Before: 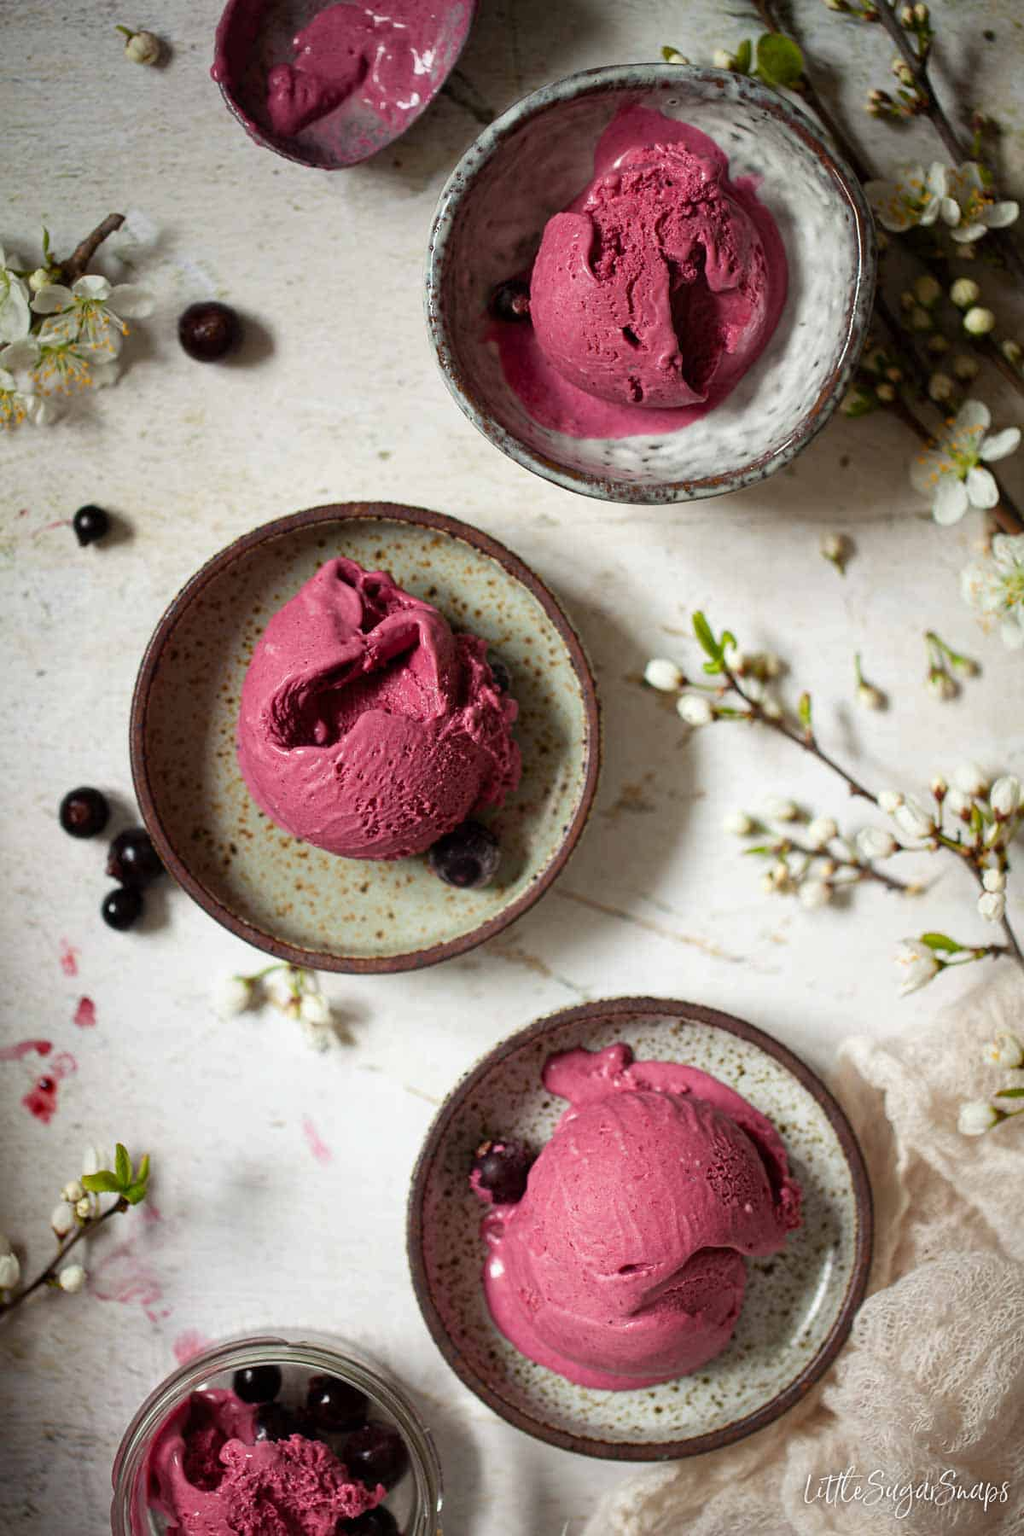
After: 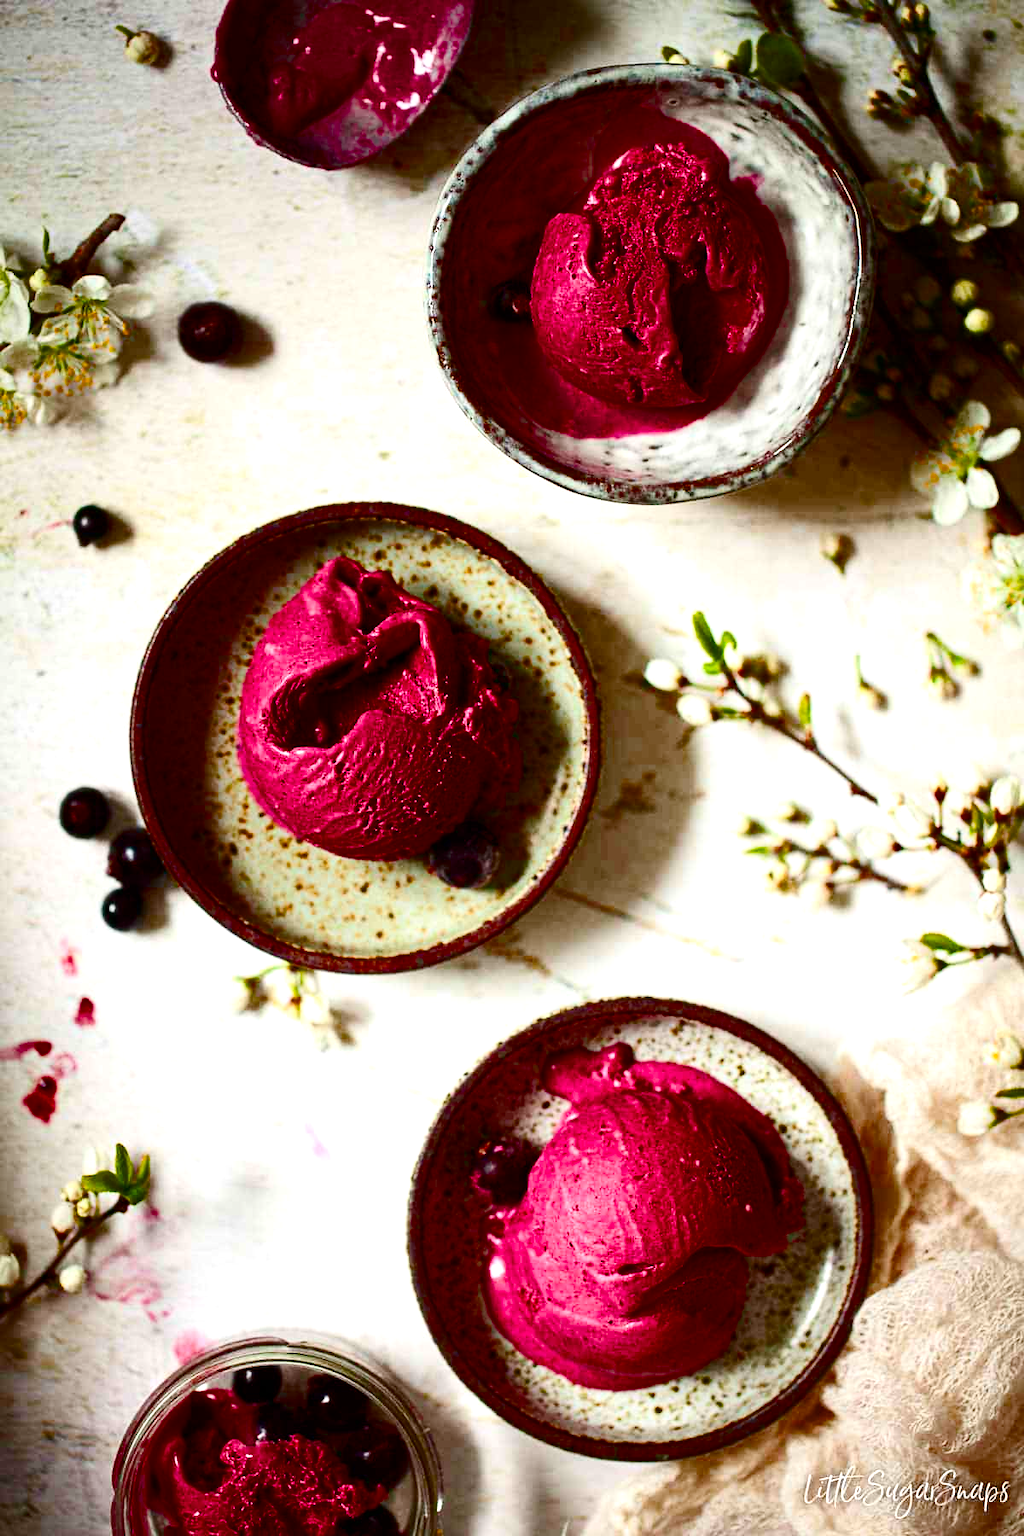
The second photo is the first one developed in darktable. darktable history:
color balance rgb: perceptual saturation grading › global saturation 40.072%, perceptual saturation grading › highlights -25.511%, perceptual saturation grading › mid-tones 35.537%, perceptual saturation grading › shadows 36.126%, global vibrance -1.379%, saturation formula JzAzBz (2021)
exposure: exposure 0.61 EV, compensate exposure bias true, compensate highlight preservation false
contrast brightness saturation: contrast 0.209, brightness -0.114, saturation 0.211
